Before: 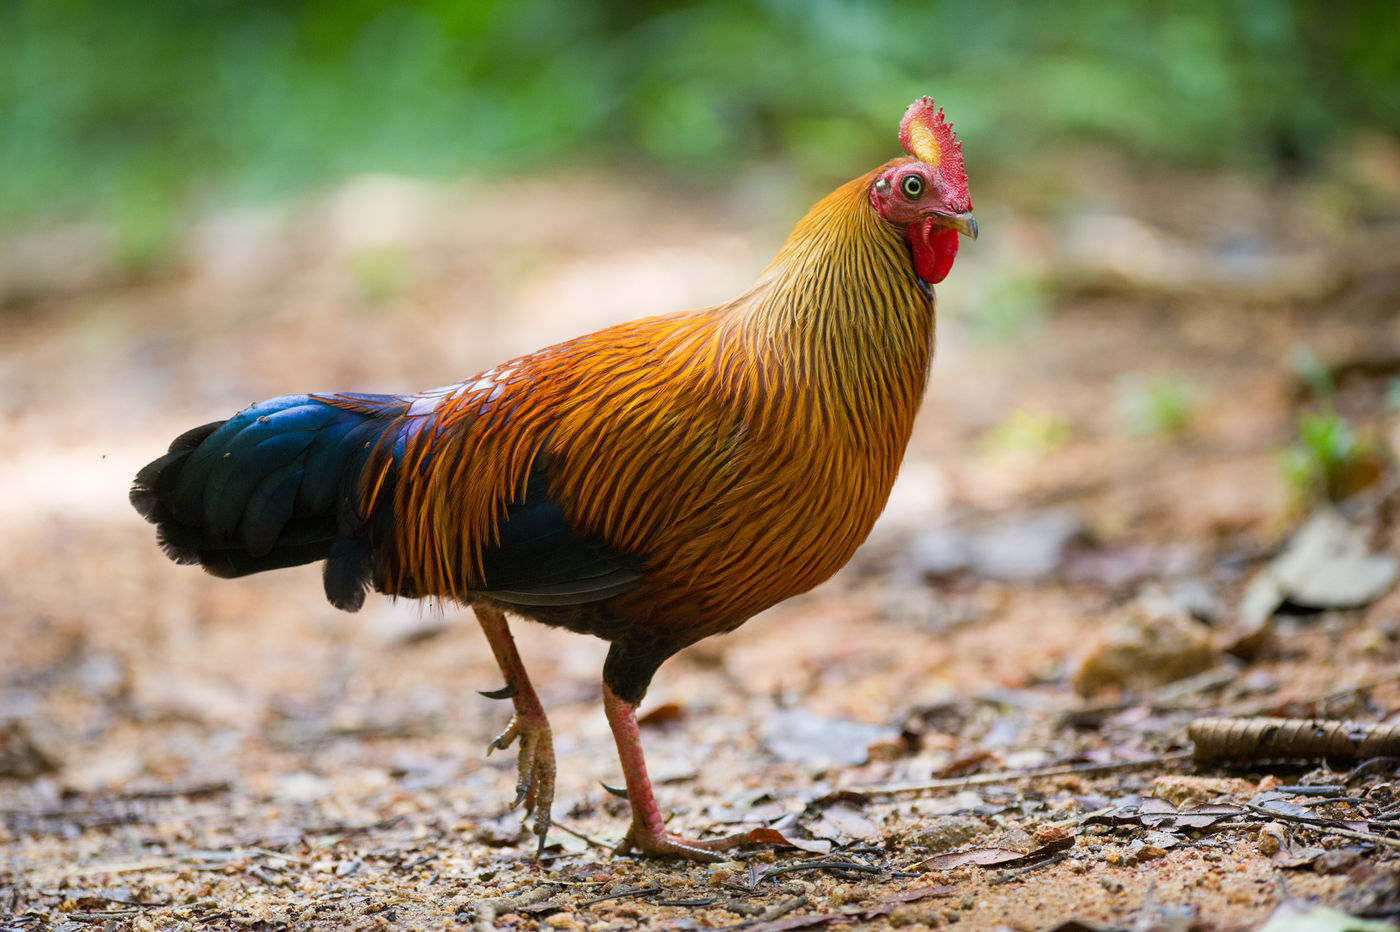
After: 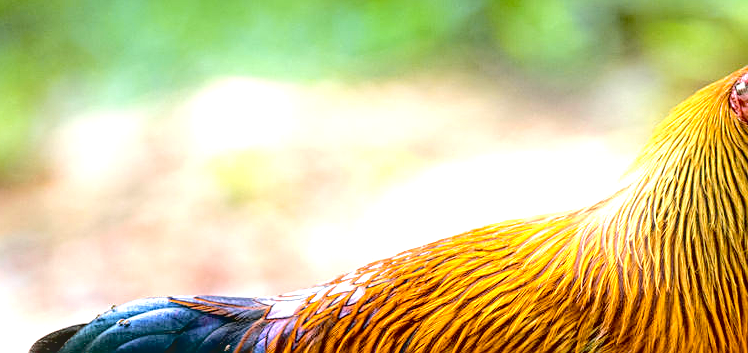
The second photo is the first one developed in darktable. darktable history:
crop: left 10.049%, top 10.512%, right 36.513%, bottom 51.564%
tone curve: curves: ch0 [(0.003, 0) (0.066, 0.017) (0.163, 0.09) (0.264, 0.238) (0.395, 0.421) (0.517, 0.575) (0.633, 0.687) (0.791, 0.814) (1, 1)]; ch1 [(0, 0) (0.149, 0.17) (0.327, 0.339) (0.39, 0.403) (0.456, 0.463) (0.501, 0.502) (0.512, 0.507) (0.53, 0.533) (0.575, 0.592) (0.671, 0.655) (0.729, 0.679) (1, 1)]; ch2 [(0, 0) (0.337, 0.382) (0.464, 0.47) (0.501, 0.502) (0.527, 0.532) (0.563, 0.555) (0.615, 0.61) (0.663, 0.68) (1, 1)], color space Lab, independent channels, preserve colors none
sharpen: on, module defaults
exposure: black level correction 0.01, exposure 1 EV, compensate highlight preservation false
local contrast: highlights 53%, shadows 51%, detail 130%, midtone range 0.445
